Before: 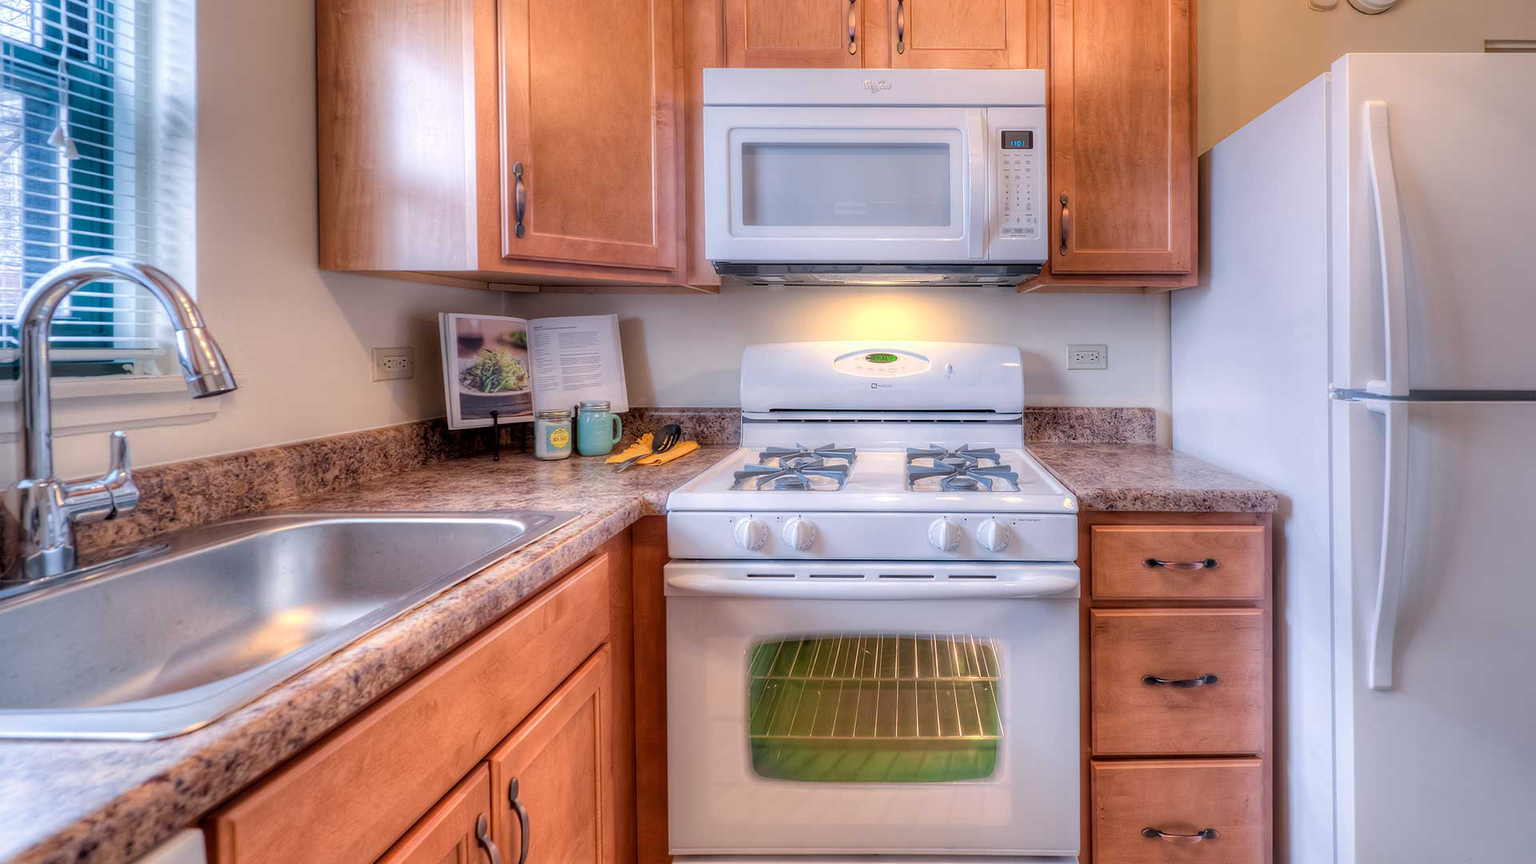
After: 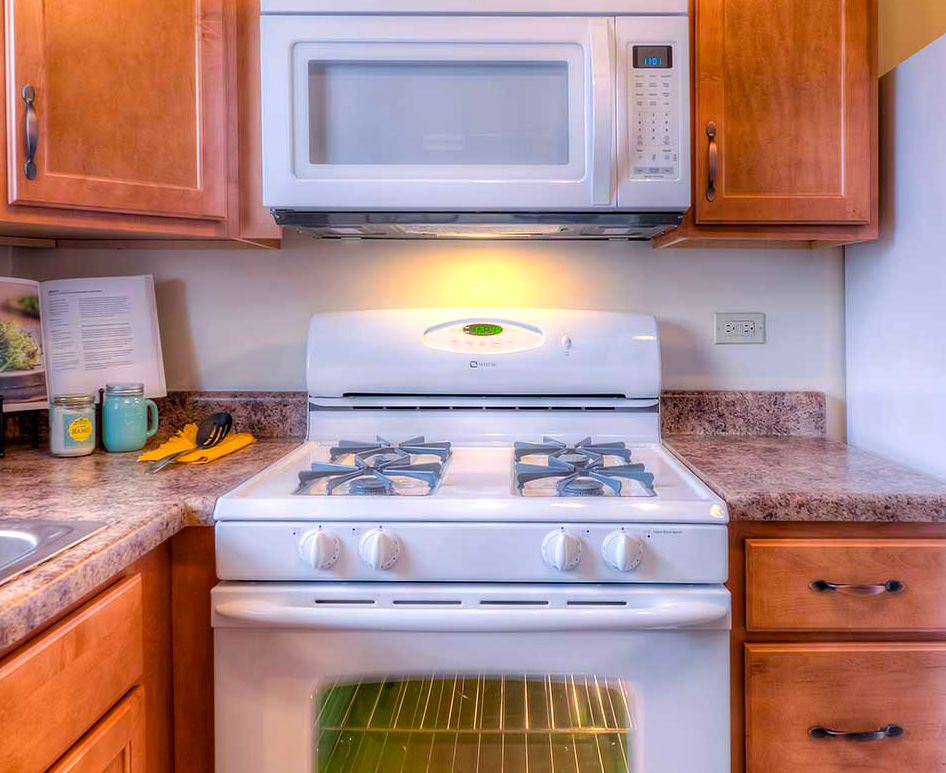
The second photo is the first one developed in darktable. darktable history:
color balance rgb: perceptual saturation grading › global saturation 31.24%, global vibrance 11.384%, contrast 4.97%
crop: left 32.265%, top 10.978%, right 18.46%, bottom 17.429%
